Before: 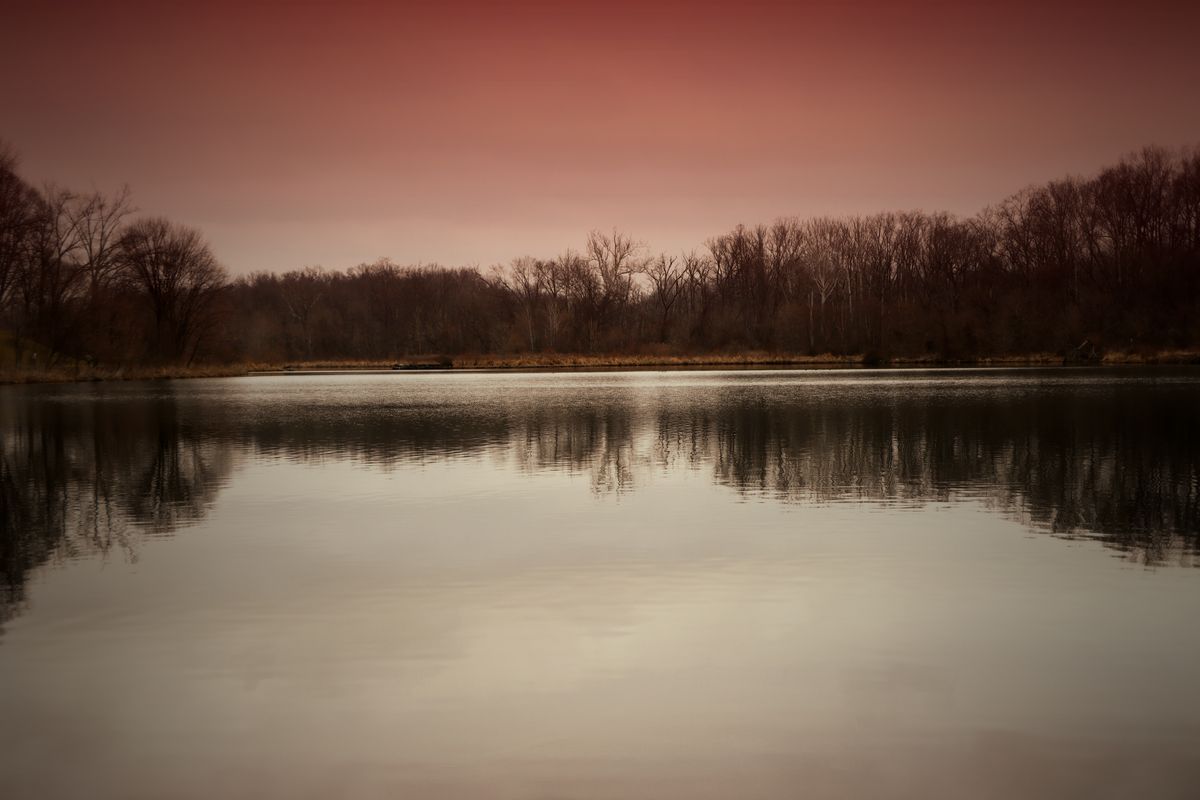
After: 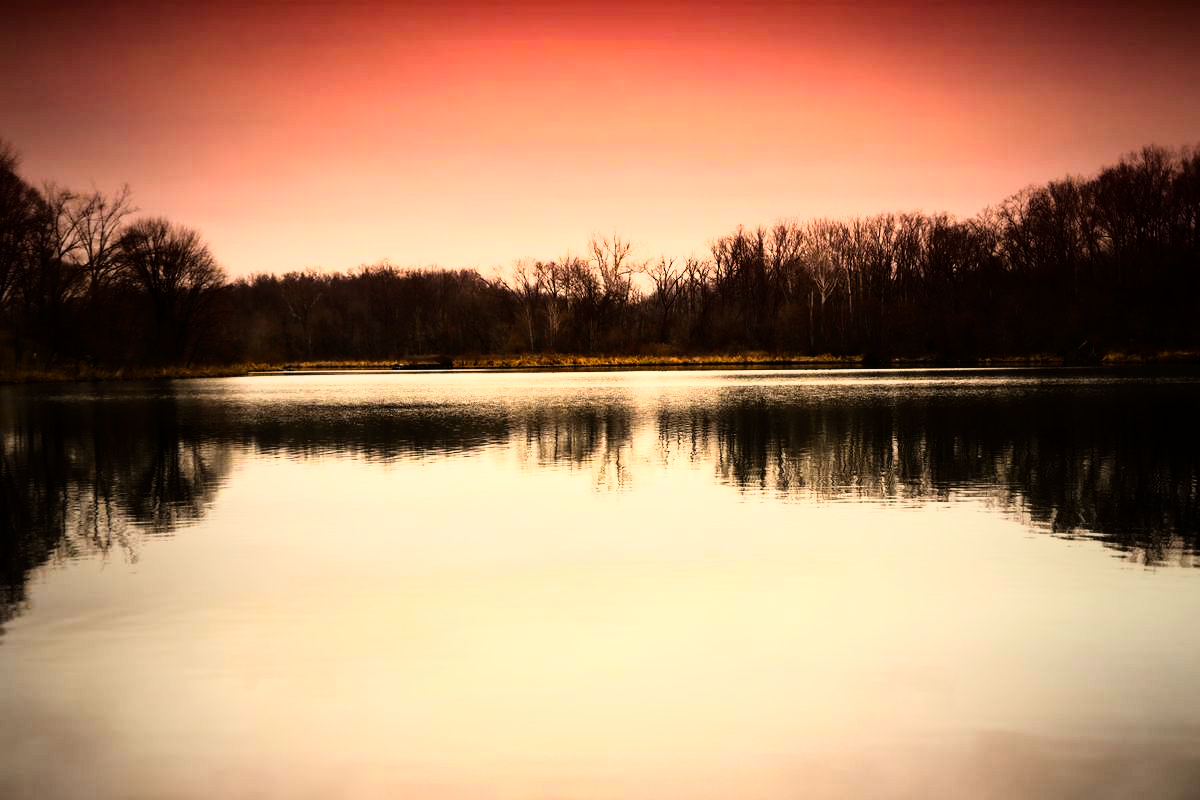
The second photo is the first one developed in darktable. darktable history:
color balance rgb: perceptual saturation grading › global saturation 36%, perceptual brilliance grading › global brilliance 10%, global vibrance 20%
rgb curve: curves: ch0 [(0, 0) (0.21, 0.15) (0.24, 0.21) (0.5, 0.75) (0.75, 0.96) (0.89, 0.99) (1, 1)]; ch1 [(0, 0.02) (0.21, 0.13) (0.25, 0.2) (0.5, 0.67) (0.75, 0.9) (0.89, 0.97) (1, 1)]; ch2 [(0, 0.02) (0.21, 0.13) (0.25, 0.2) (0.5, 0.67) (0.75, 0.9) (0.89, 0.97) (1, 1)], compensate middle gray true
white balance: emerald 1
